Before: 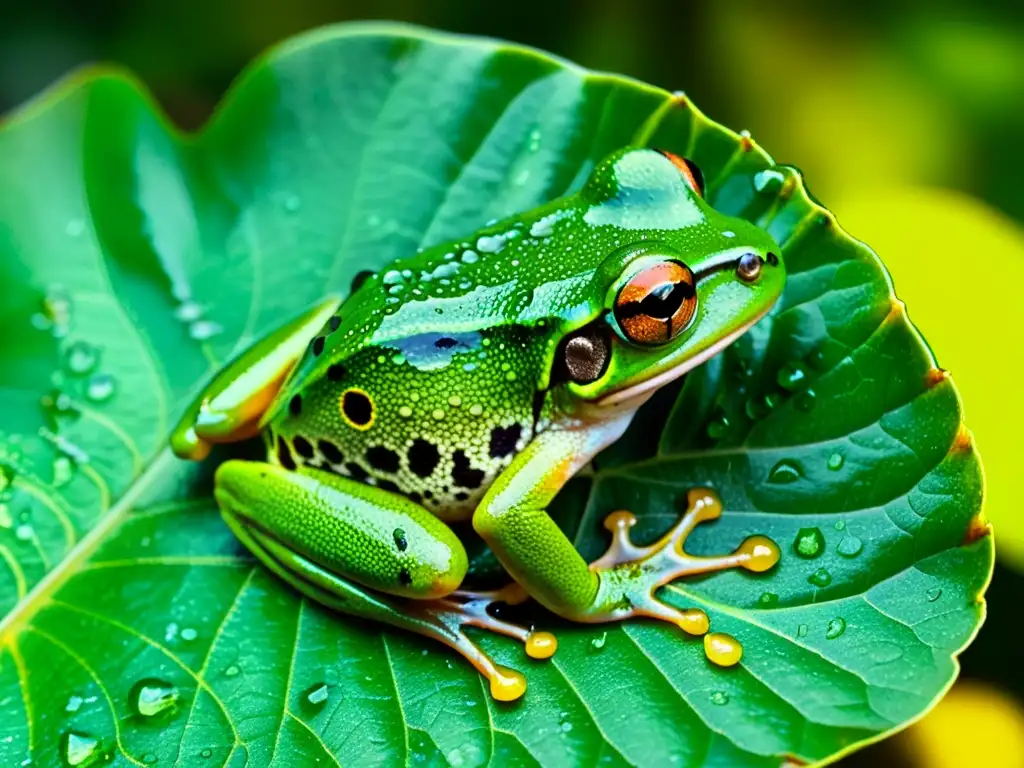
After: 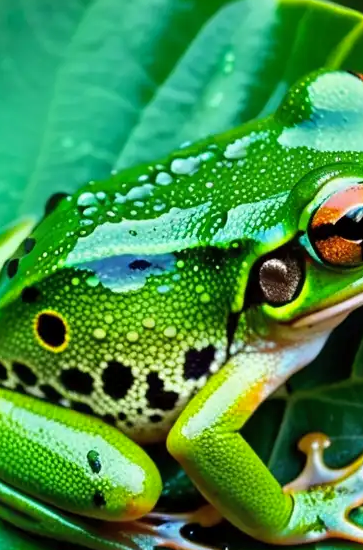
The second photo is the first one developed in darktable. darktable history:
shadows and highlights: shadows 25.24, highlights -25.1
crop and rotate: left 29.925%, top 10.159%, right 34.574%, bottom 18.134%
